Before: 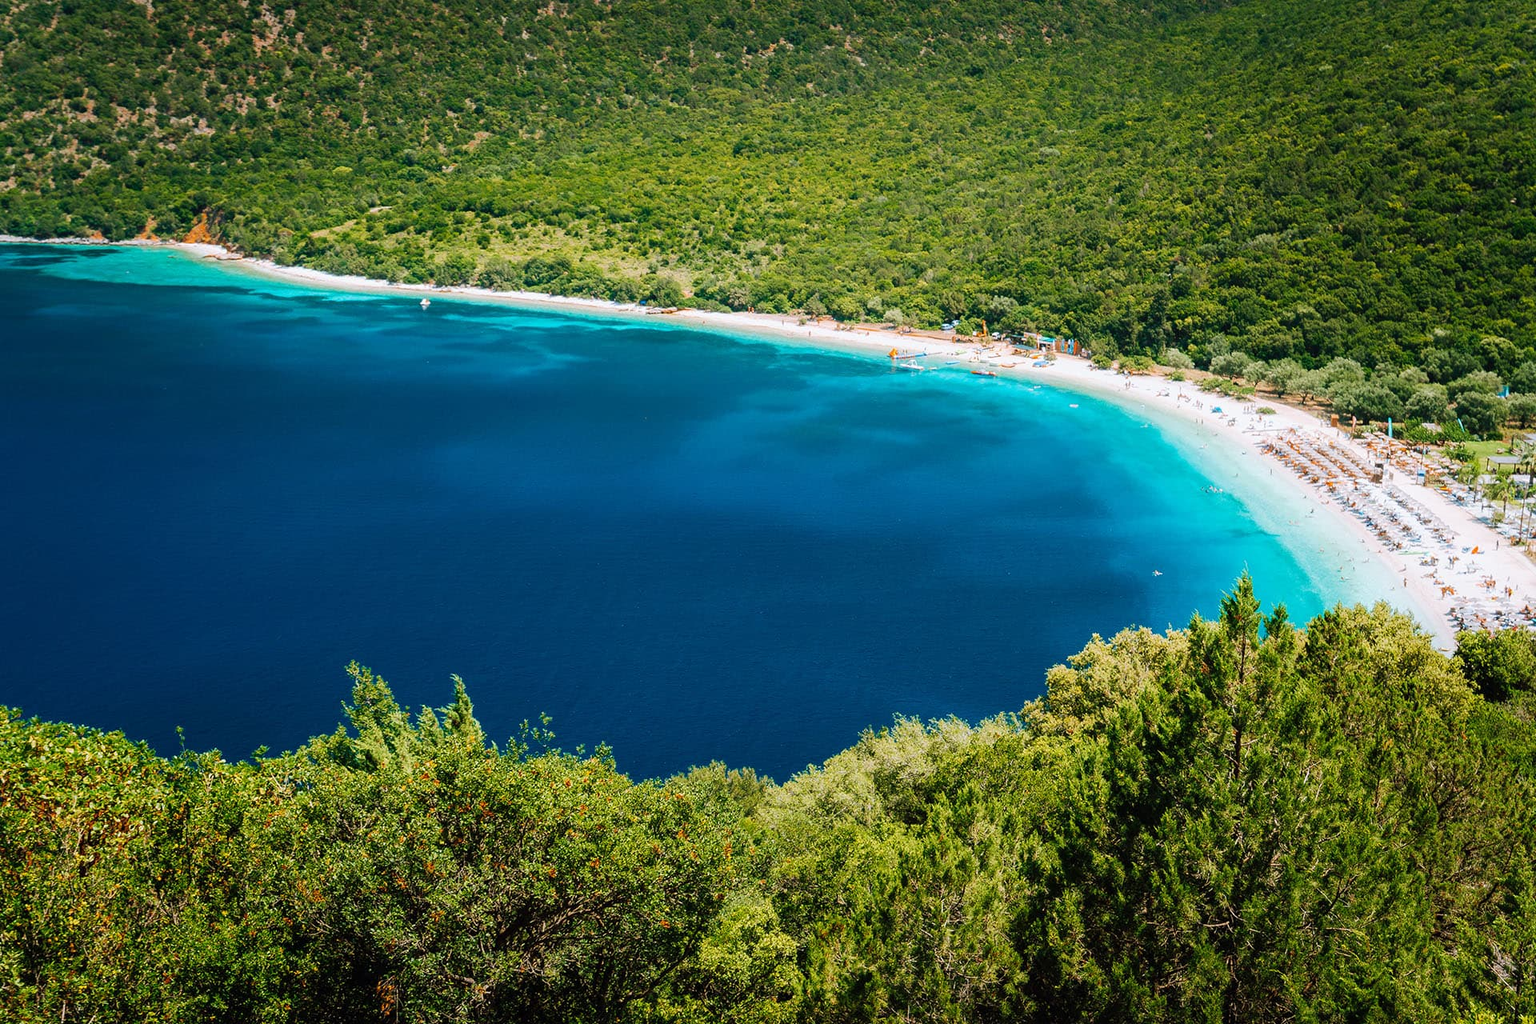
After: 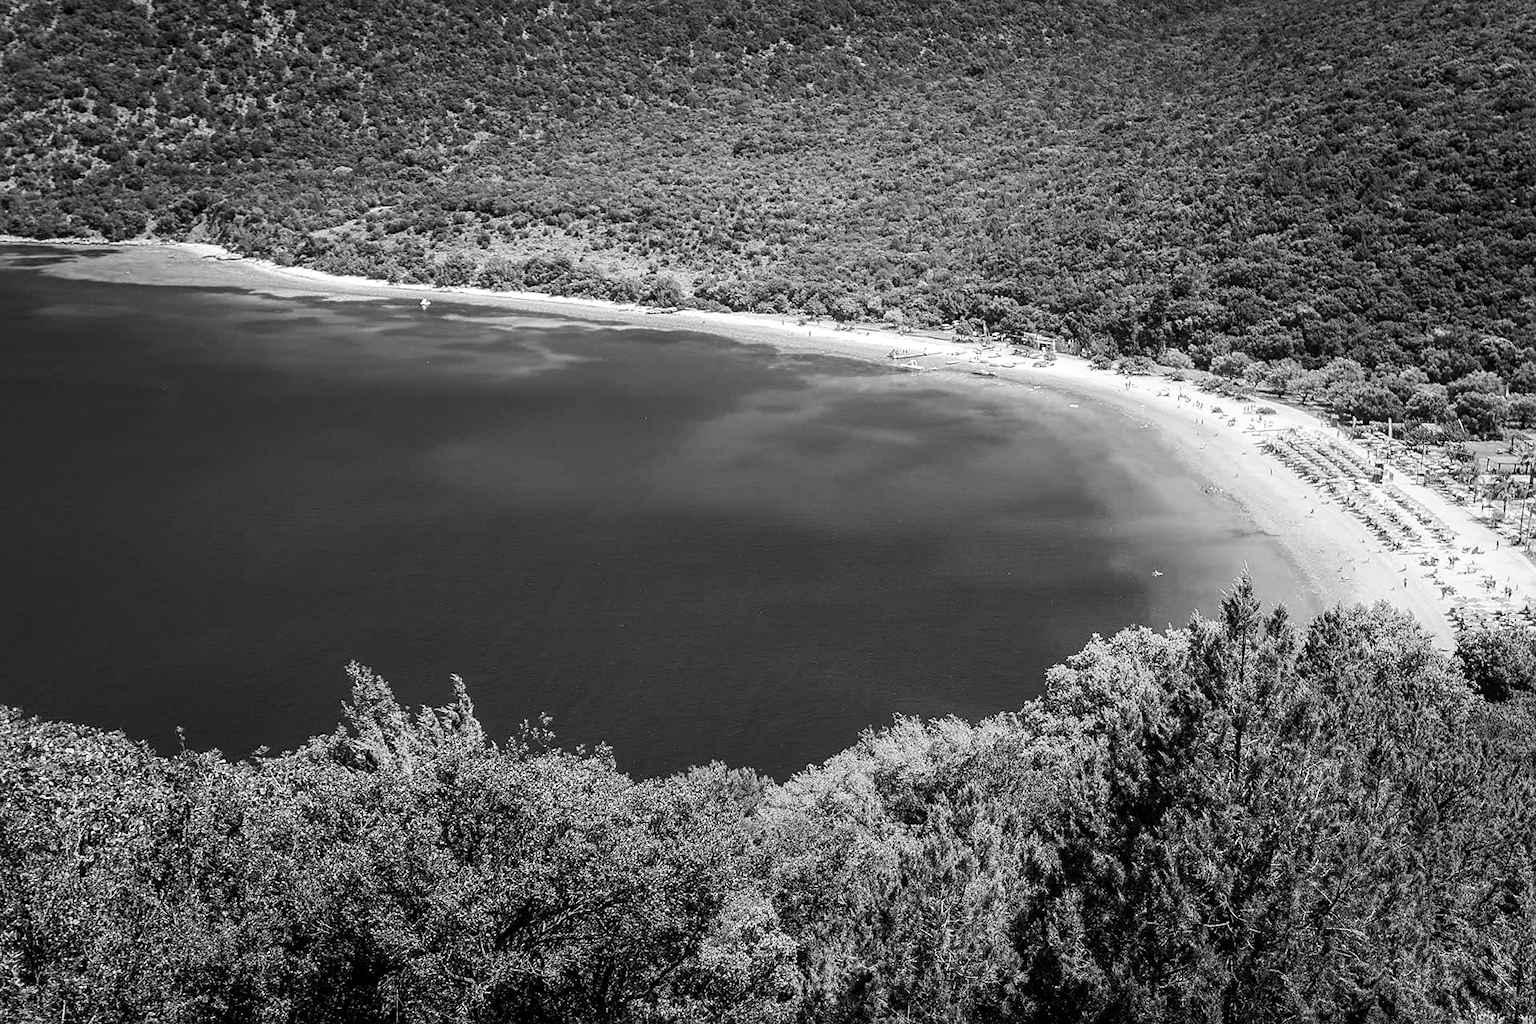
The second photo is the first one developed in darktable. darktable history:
local contrast: on, module defaults
contrast brightness saturation: contrast 0.06, brightness -0.01, saturation -0.23
monochrome: on, module defaults
sharpen: radius 1.864, amount 0.398, threshold 1.271
